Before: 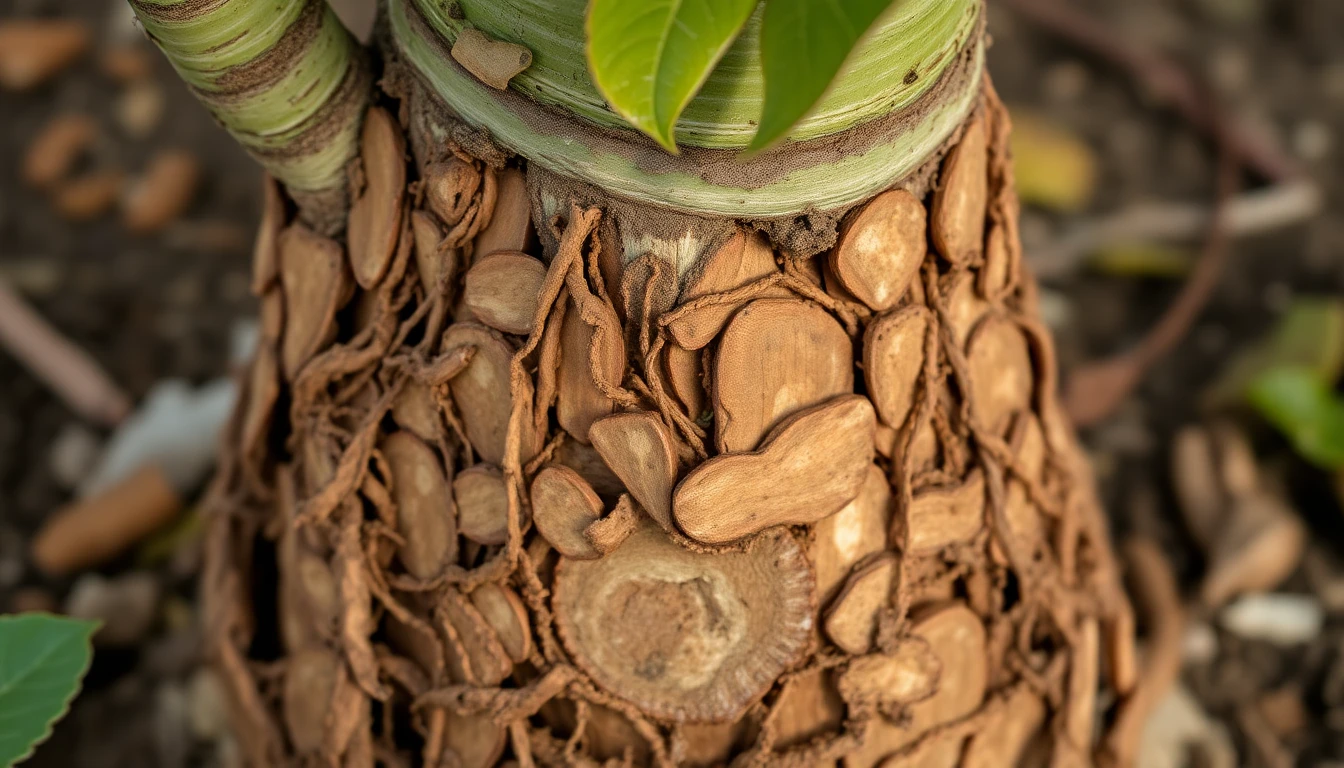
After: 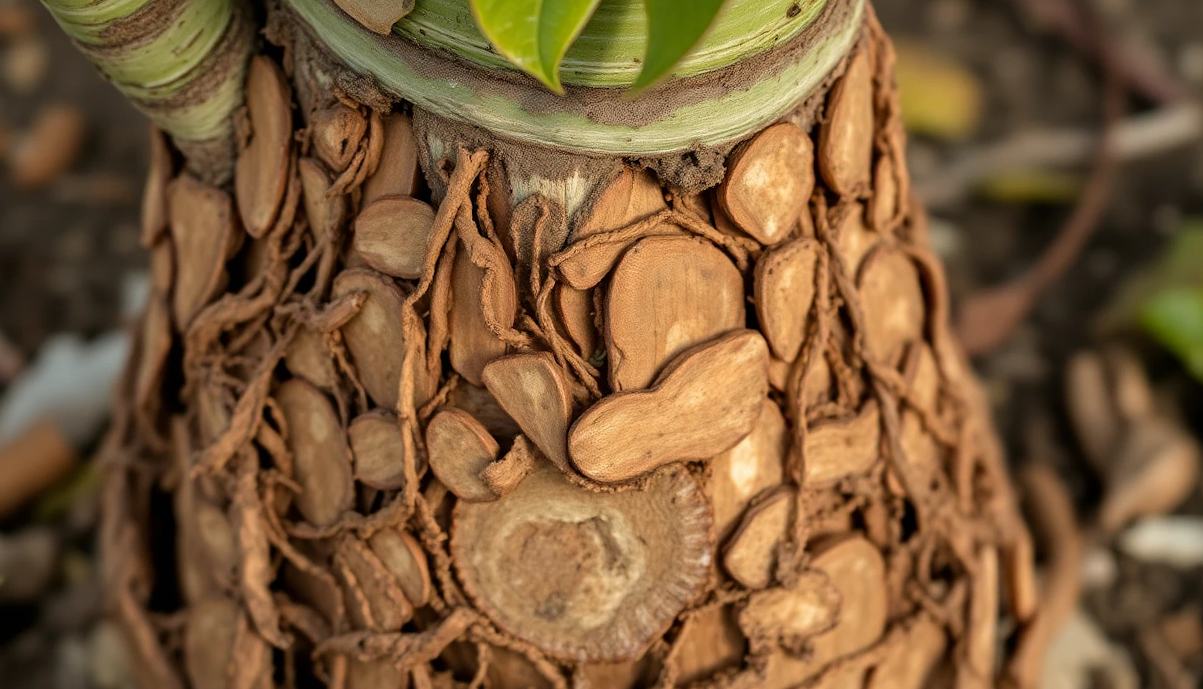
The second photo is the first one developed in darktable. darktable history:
crop and rotate: angle 1.64°, left 6.022%, top 5.716%
